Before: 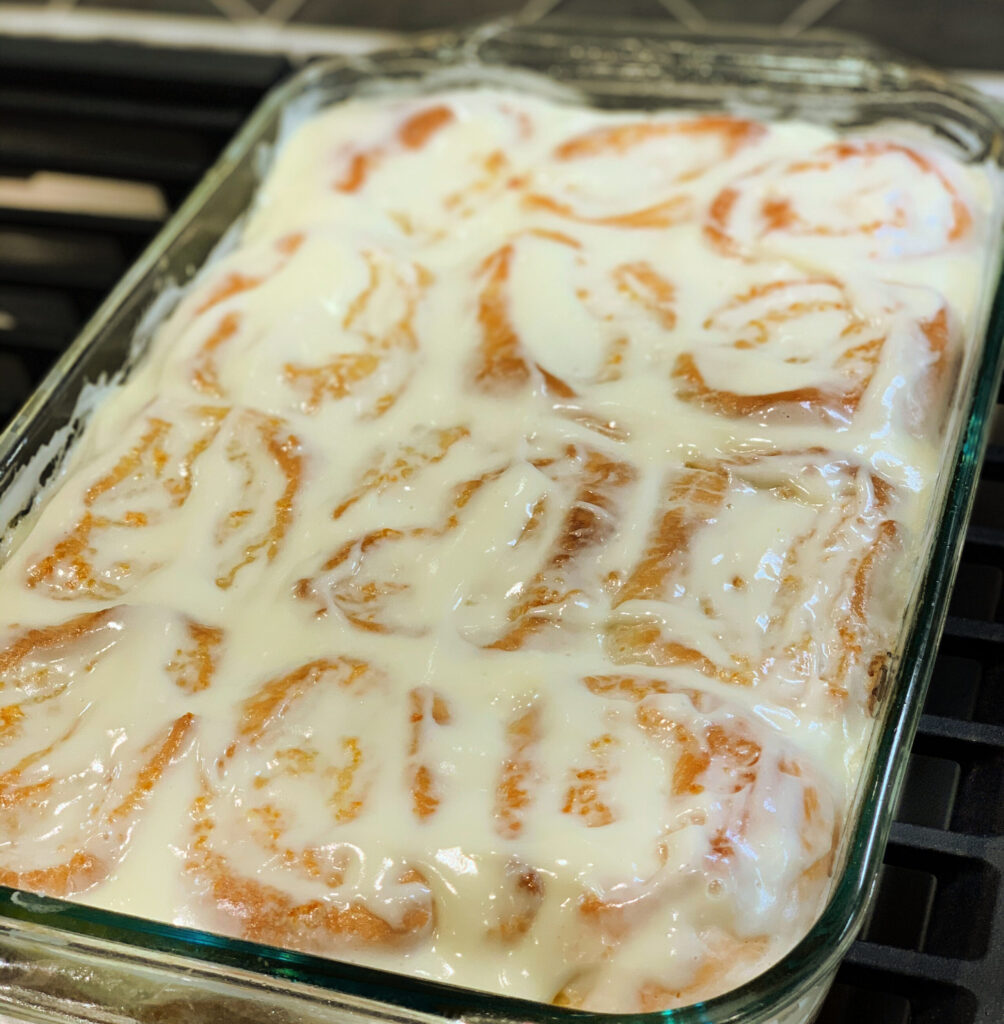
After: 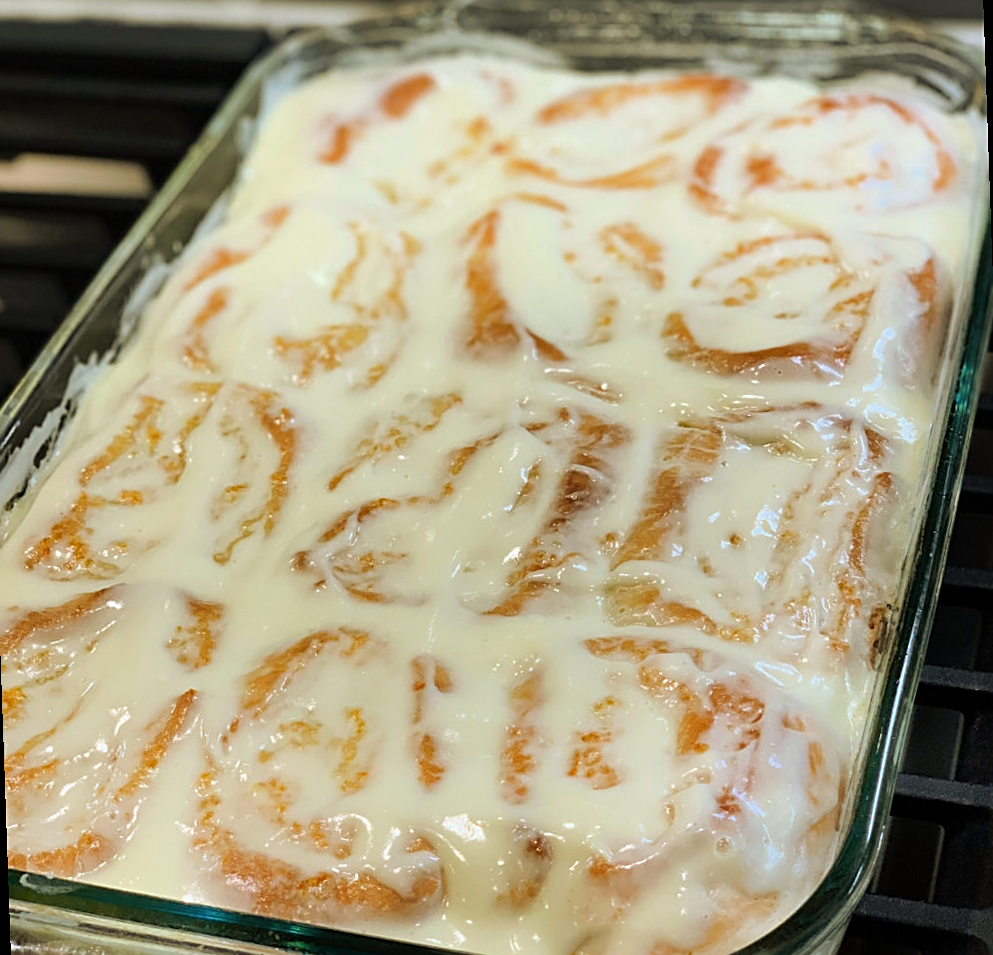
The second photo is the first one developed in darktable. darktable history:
rotate and perspective: rotation -2°, crop left 0.022, crop right 0.978, crop top 0.049, crop bottom 0.951
sharpen: on, module defaults
